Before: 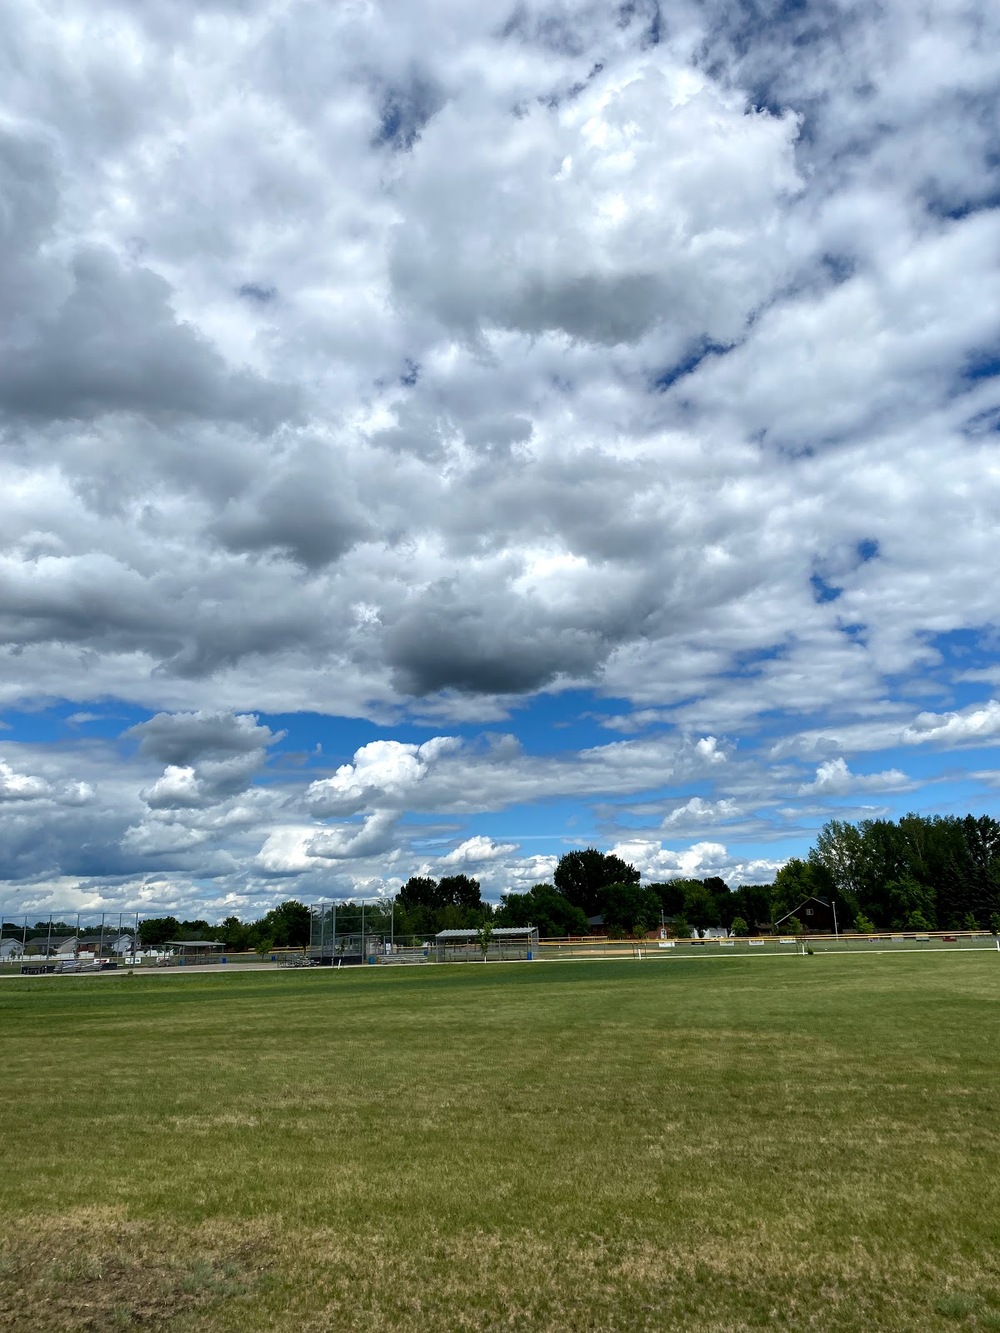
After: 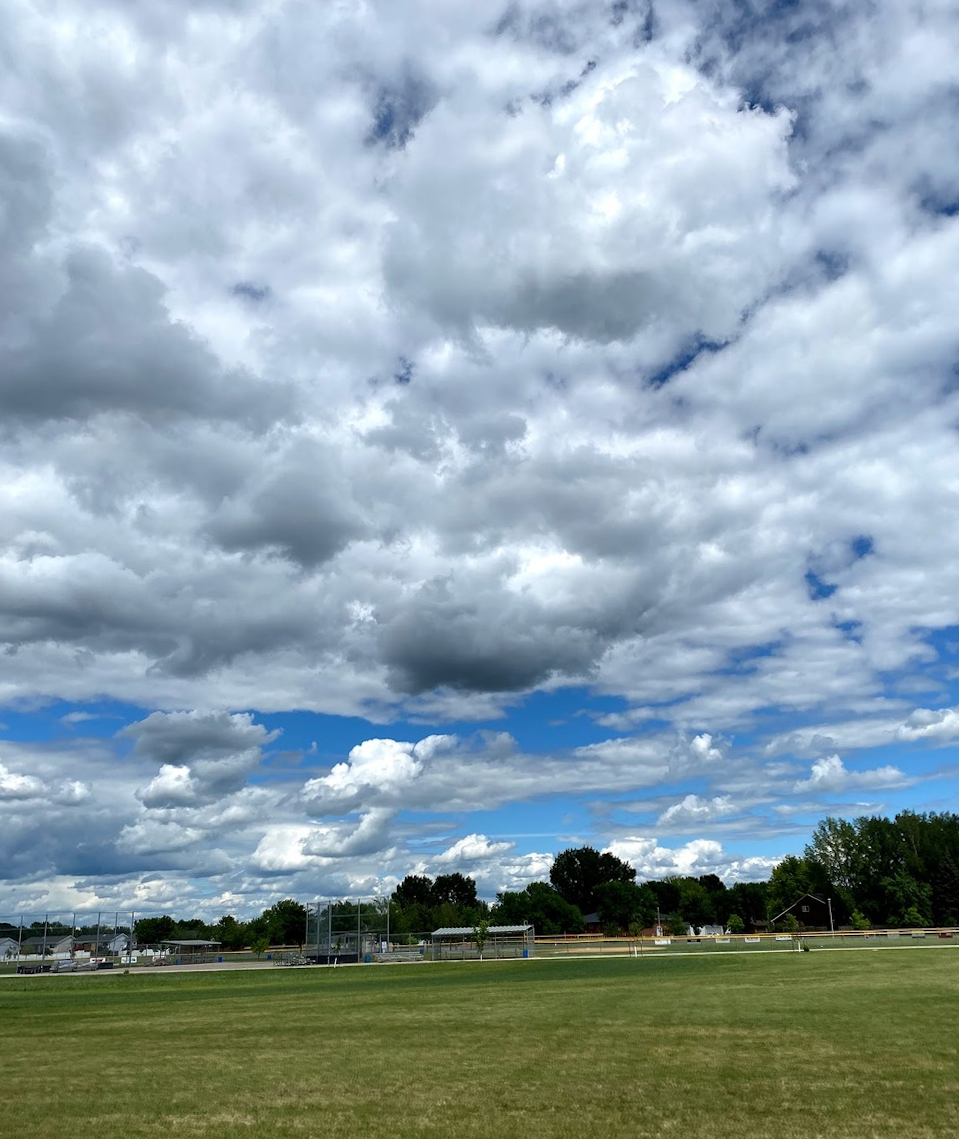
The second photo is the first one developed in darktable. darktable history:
crop and rotate: angle 0.193°, left 0.351%, right 3.26%, bottom 14.099%
